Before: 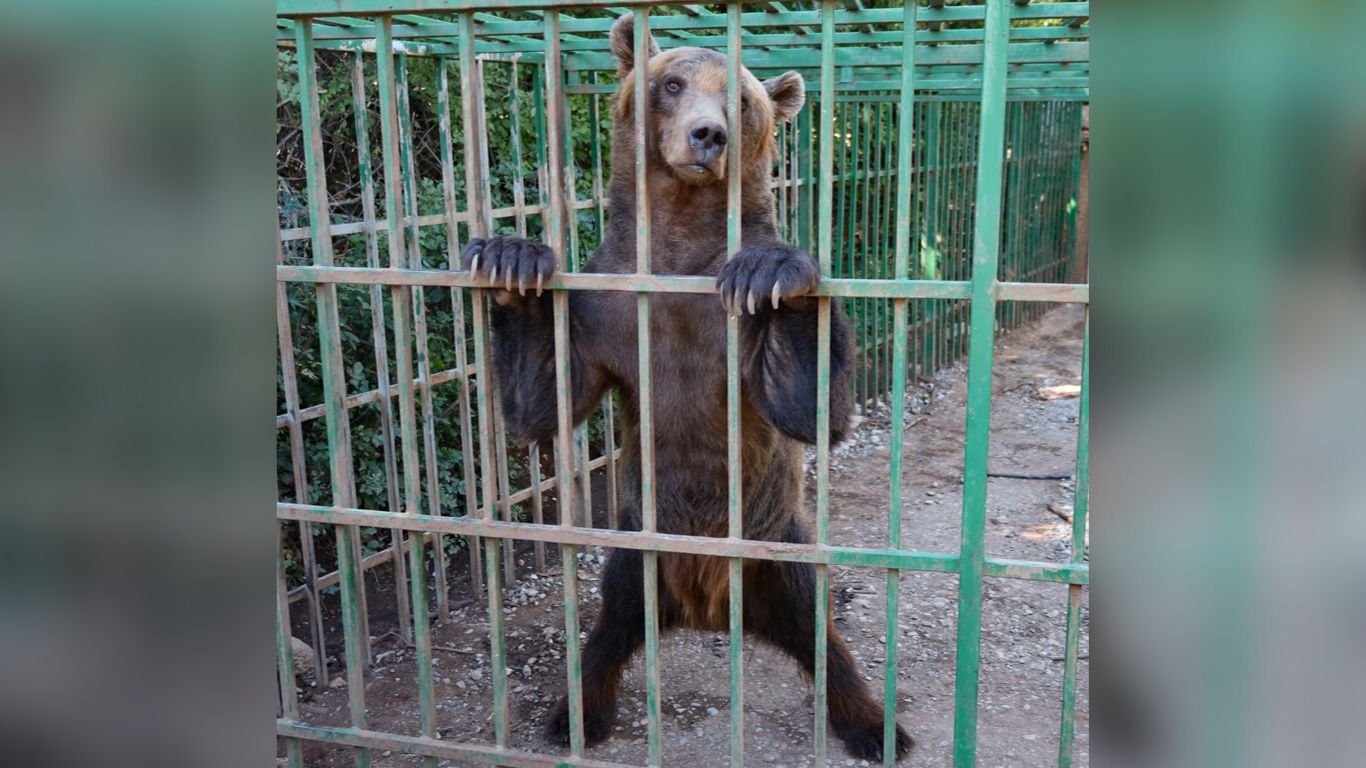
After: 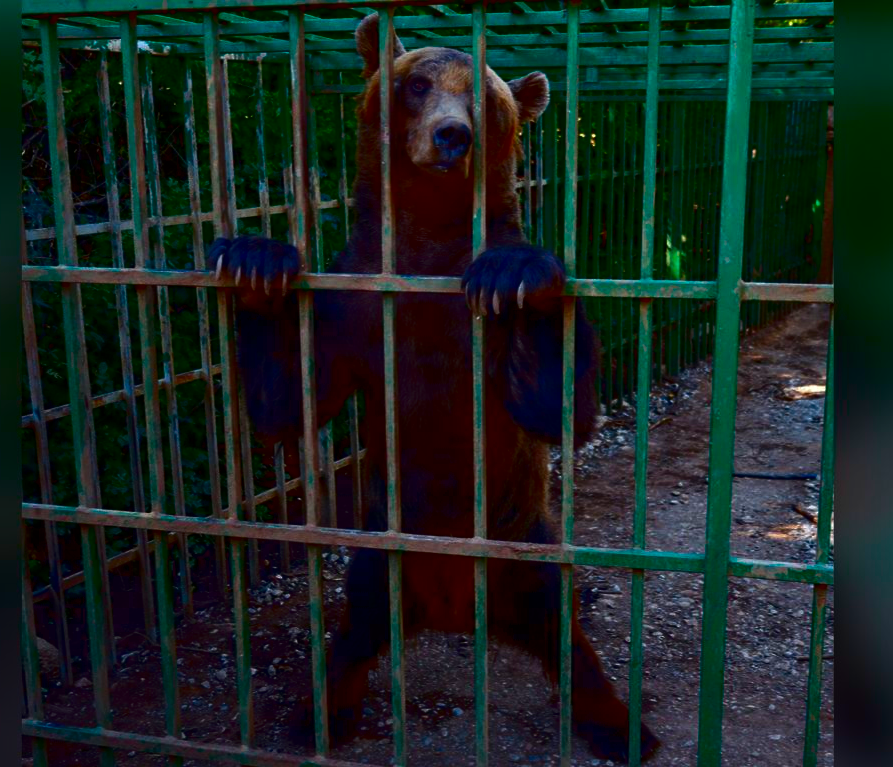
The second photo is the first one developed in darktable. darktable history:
tone equalizer: on, module defaults
contrast brightness saturation: brightness -0.996, saturation 0.991
crop and rotate: left 18.734%, right 15.822%
